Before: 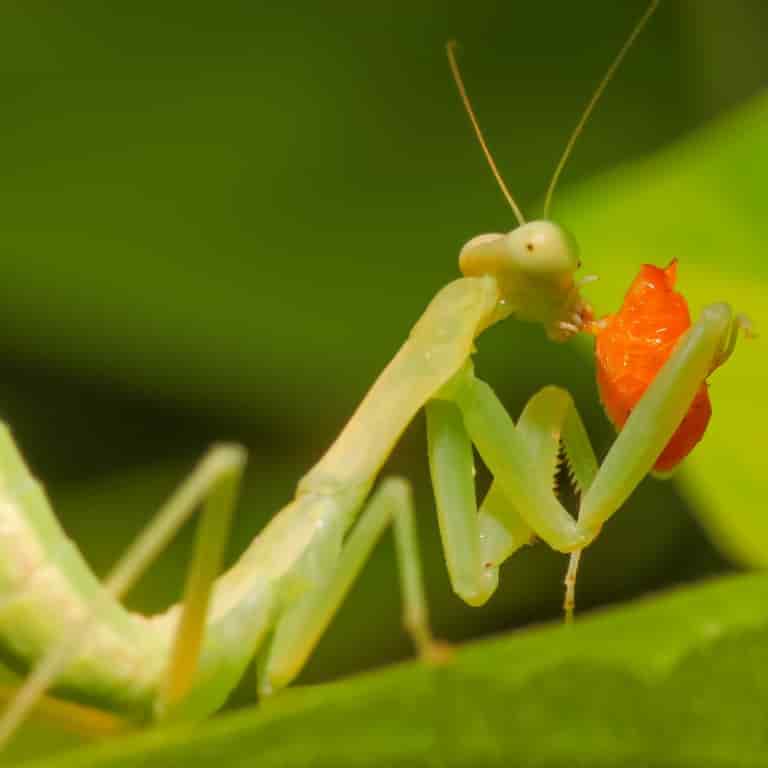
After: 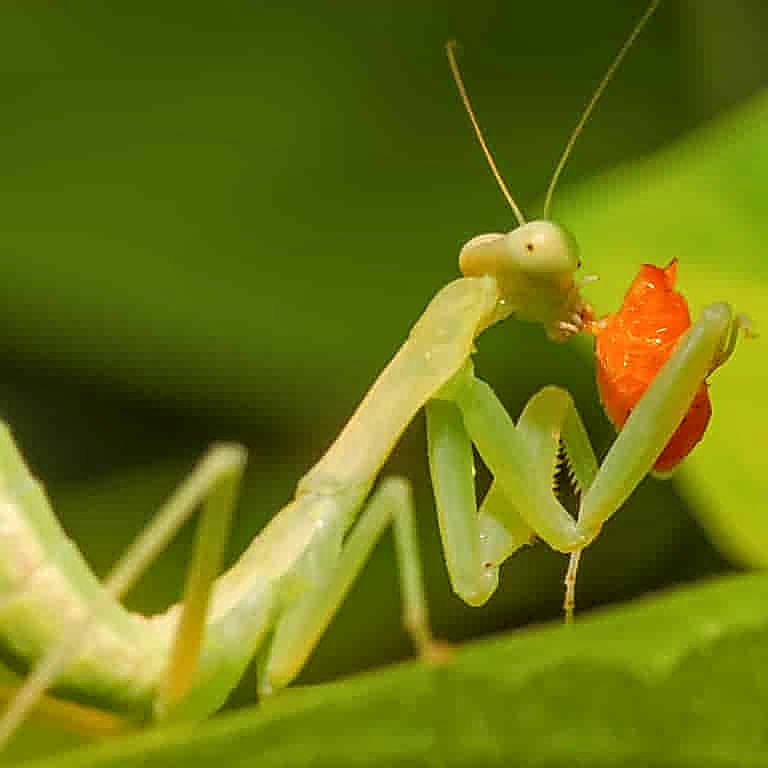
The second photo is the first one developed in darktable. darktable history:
local contrast: on, module defaults
sharpen: radius 1.685, amount 1.294
